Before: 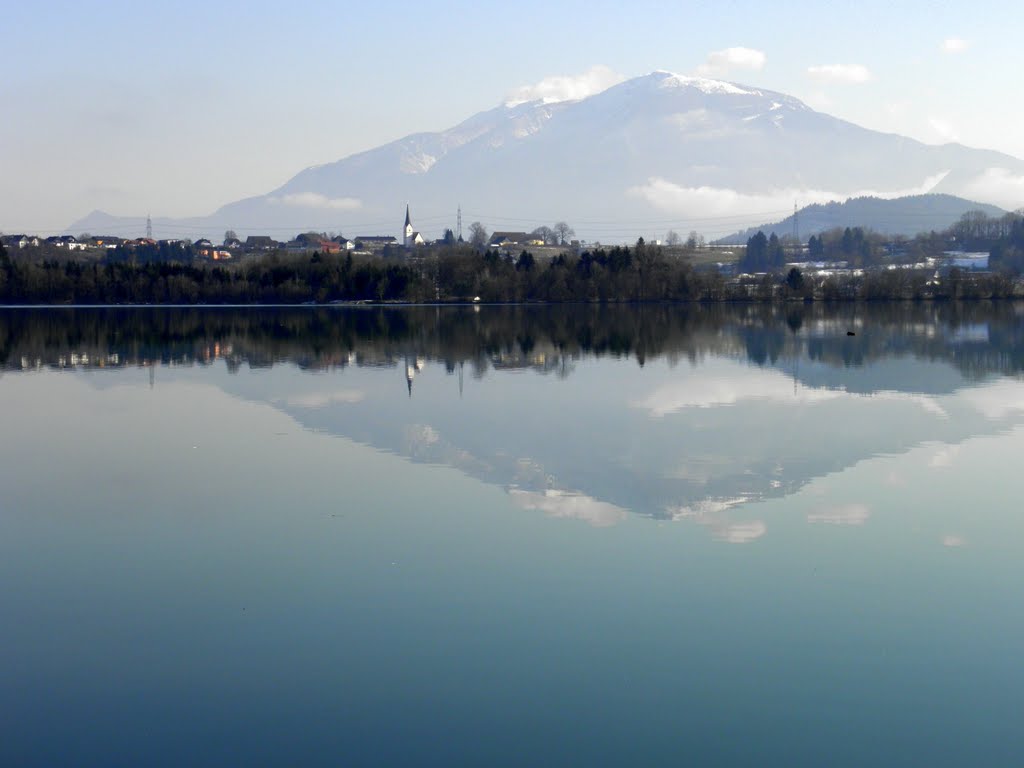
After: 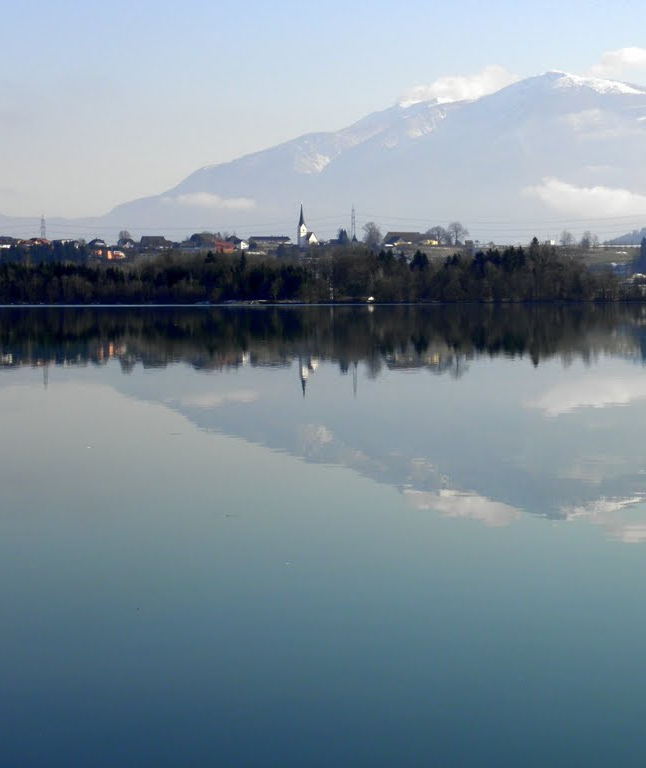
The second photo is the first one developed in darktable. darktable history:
crop: left 10.403%, right 26.479%
